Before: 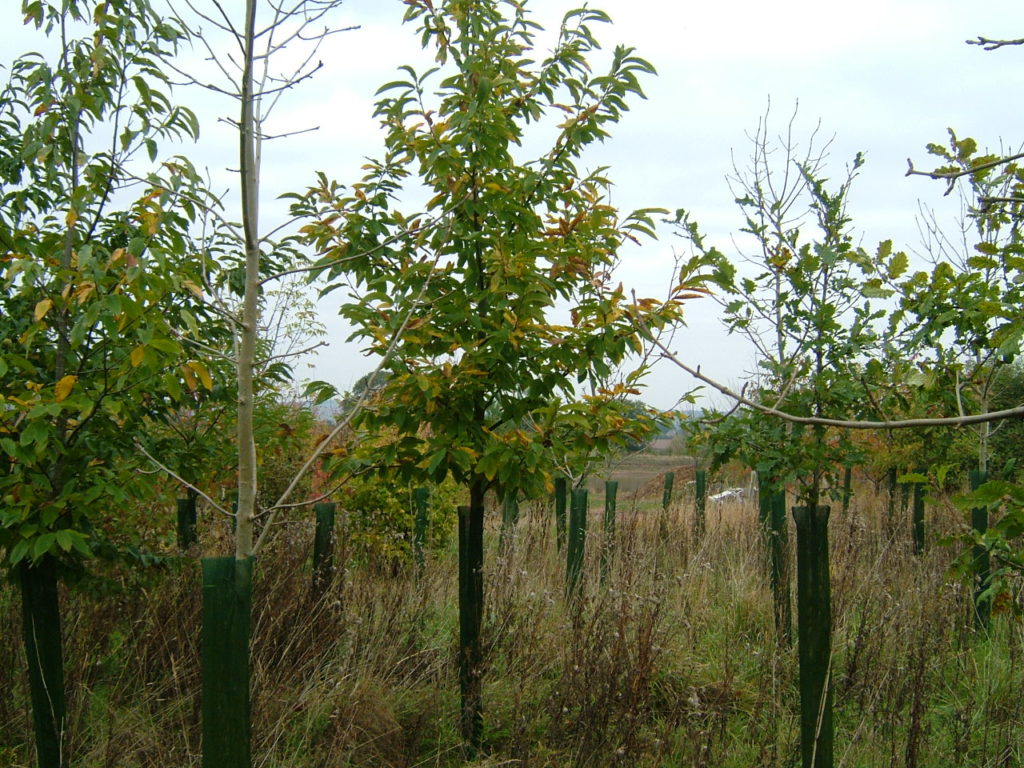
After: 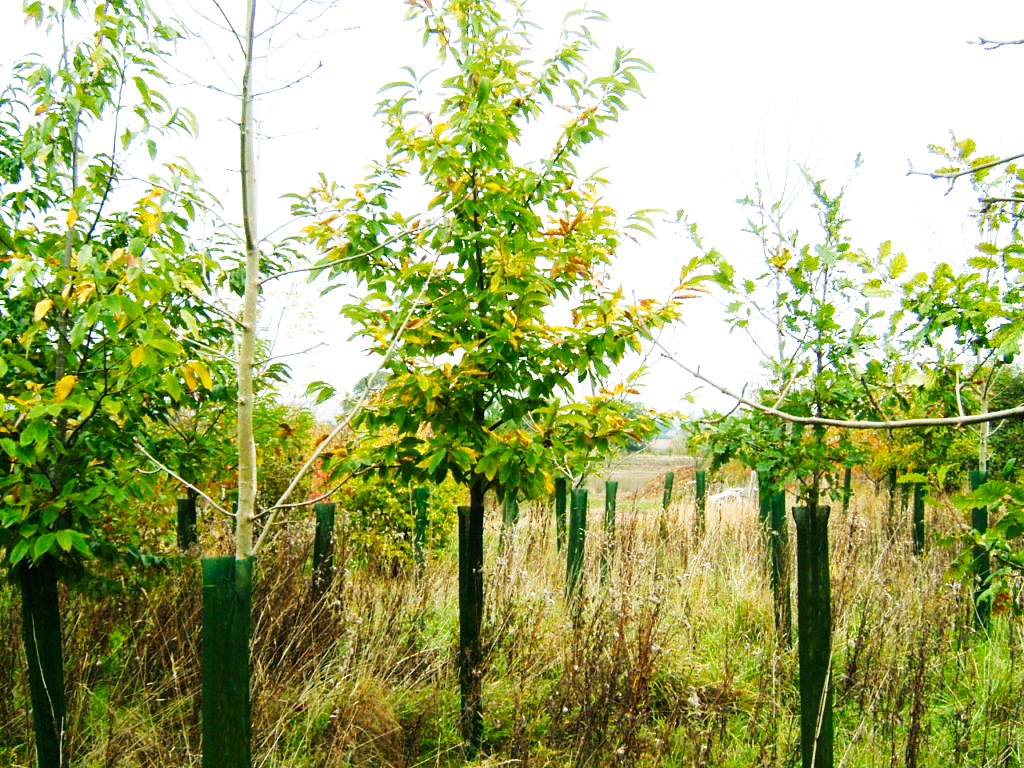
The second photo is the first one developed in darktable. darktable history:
exposure: exposure 0.636 EV, compensate highlight preservation false
base curve: curves: ch0 [(0, 0) (0.007, 0.004) (0.027, 0.03) (0.046, 0.07) (0.207, 0.54) (0.442, 0.872) (0.673, 0.972) (1, 1)], preserve colors none
